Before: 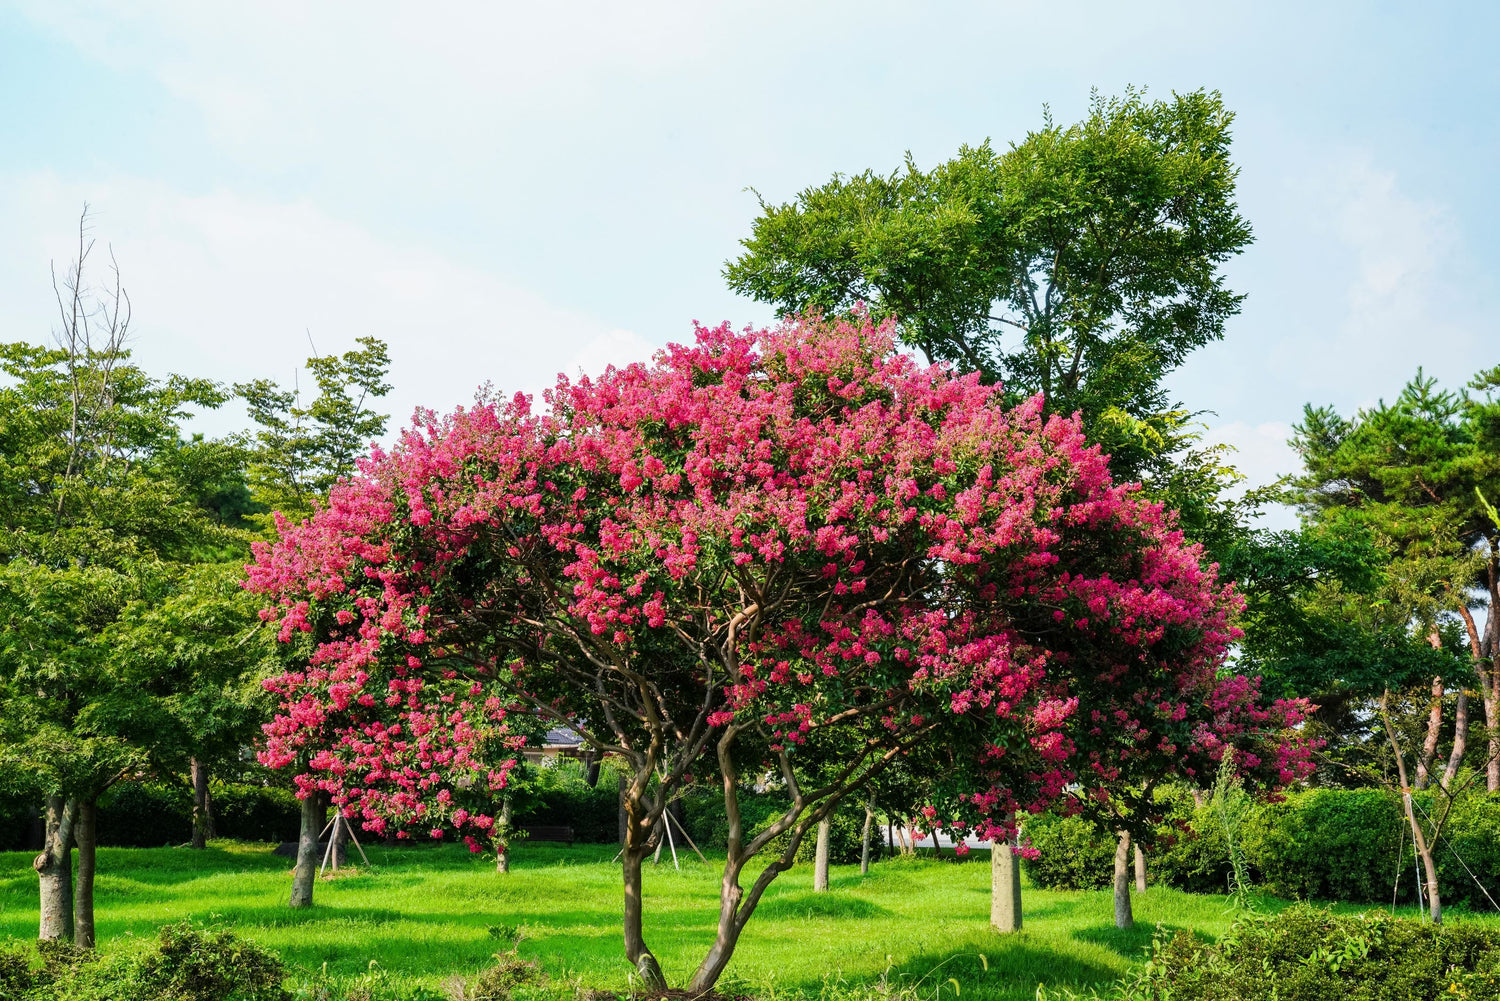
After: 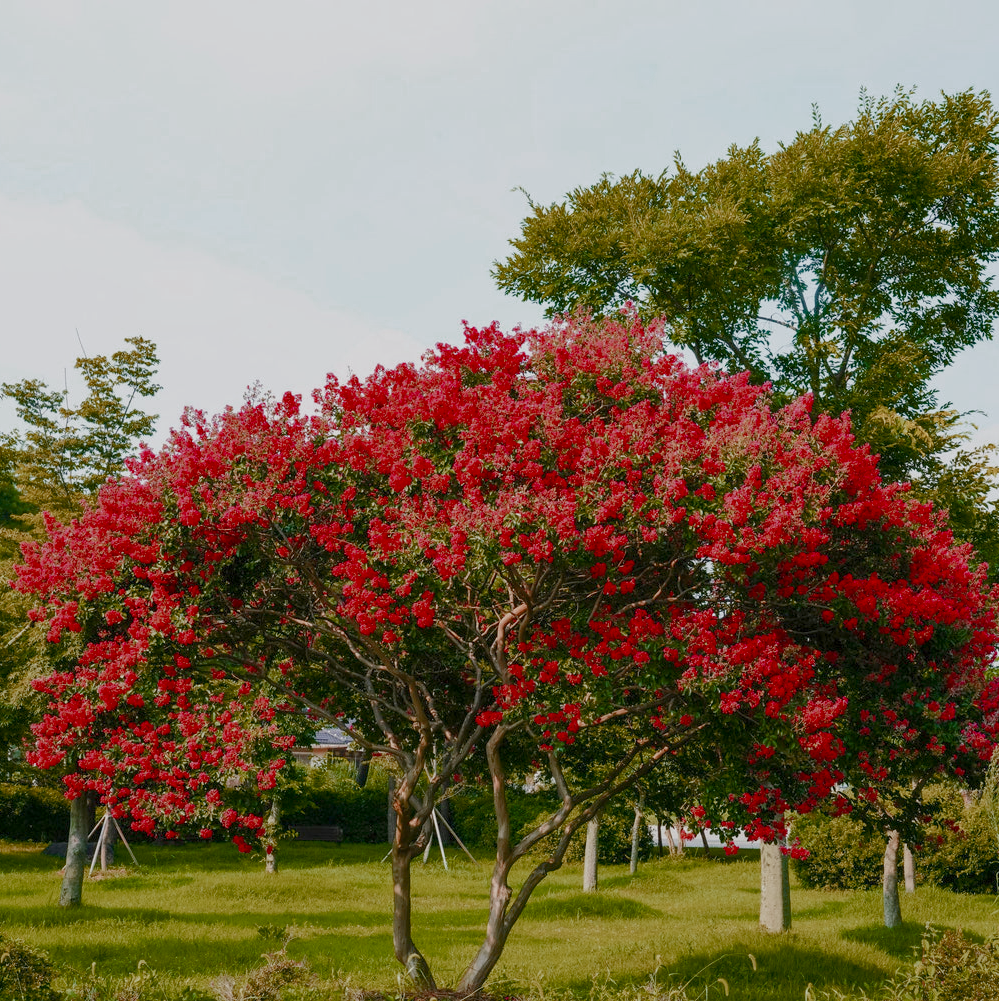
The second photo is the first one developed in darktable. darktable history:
color balance rgb: shadows lift › chroma 1%, shadows lift › hue 113°, highlights gain › chroma 0.2%, highlights gain › hue 333°, perceptual saturation grading › global saturation 20%, perceptual saturation grading › highlights -50%, perceptual saturation grading › shadows 25%, contrast -20%
crop: left 15.419%, right 17.914%
color zones: curves: ch0 [(0, 0.299) (0.25, 0.383) (0.456, 0.352) (0.736, 0.571)]; ch1 [(0, 0.63) (0.151, 0.568) (0.254, 0.416) (0.47, 0.558) (0.732, 0.37) (0.909, 0.492)]; ch2 [(0.004, 0.604) (0.158, 0.443) (0.257, 0.403) (0.761, 0.468)]
